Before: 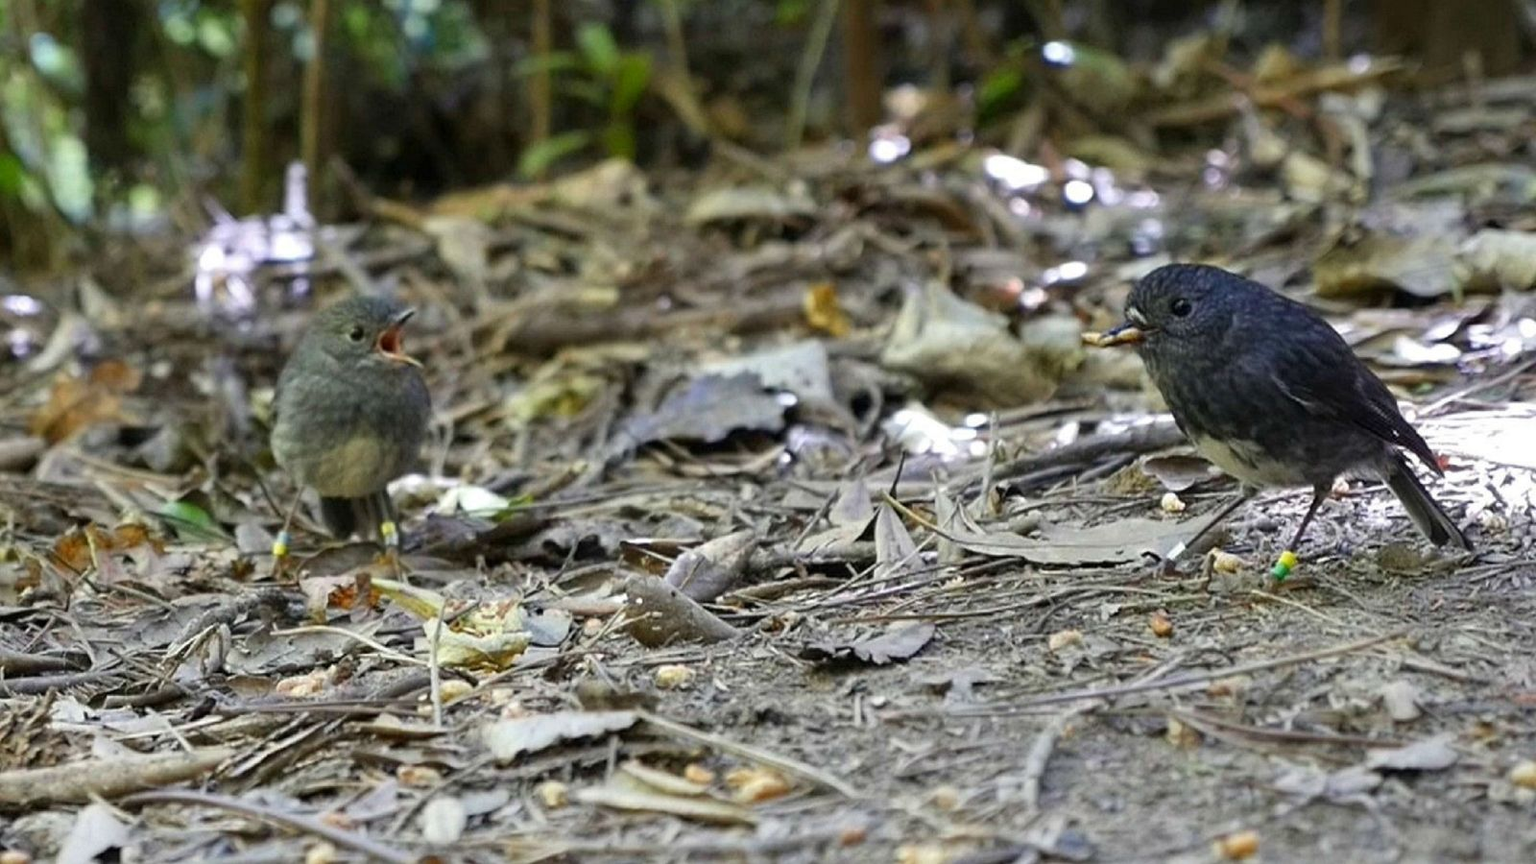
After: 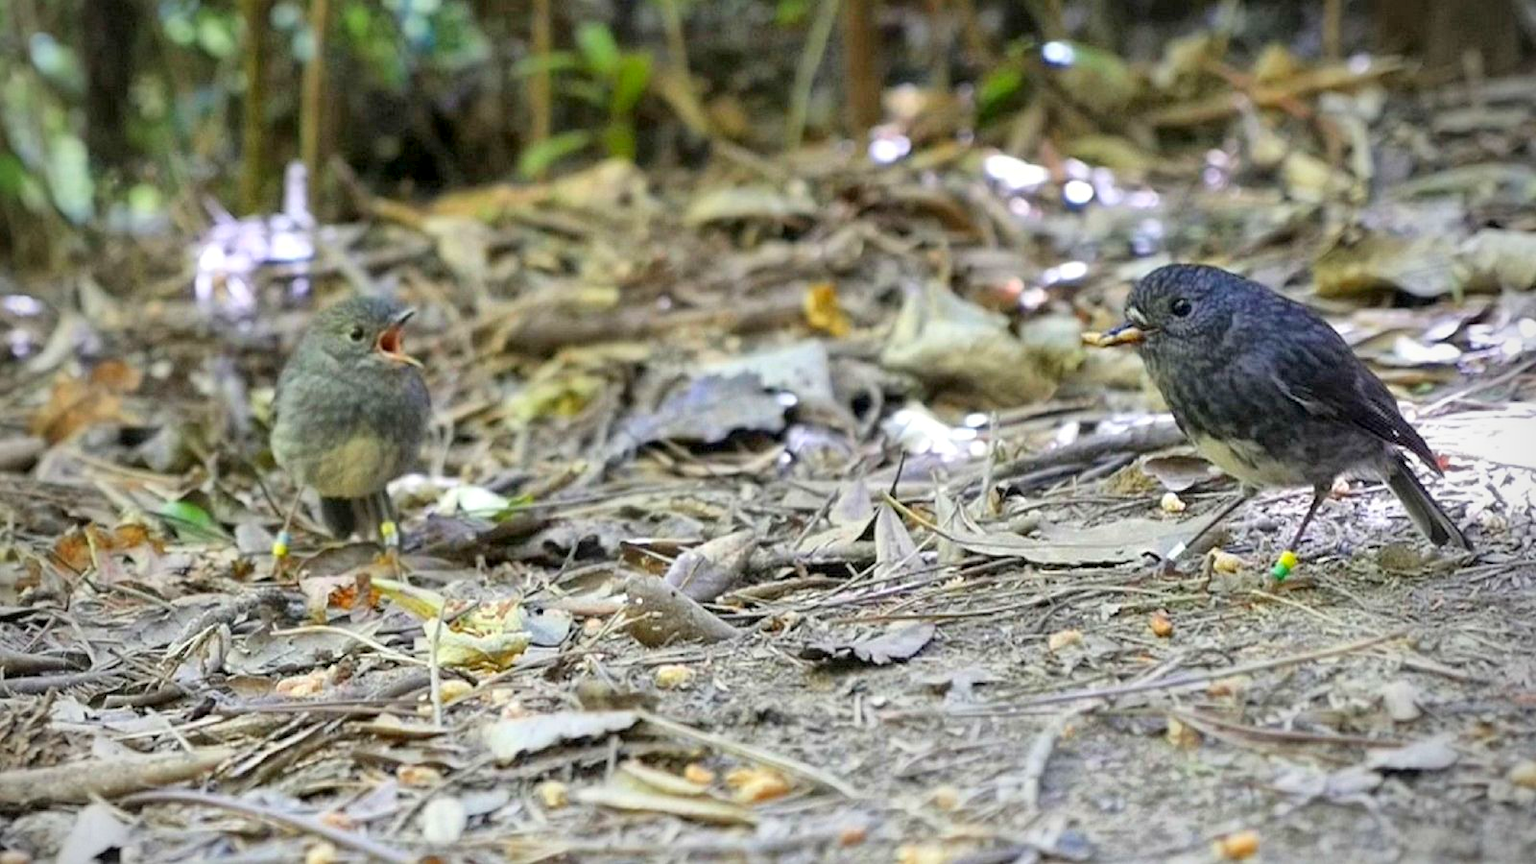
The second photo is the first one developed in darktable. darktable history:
exposure: black level correction 0.001, exposure 1.05 EV, compensate exposure bias true, compensate highlight preservation false
vignetting: unbound false
global tonemap: drago (1, 100), detail 1
